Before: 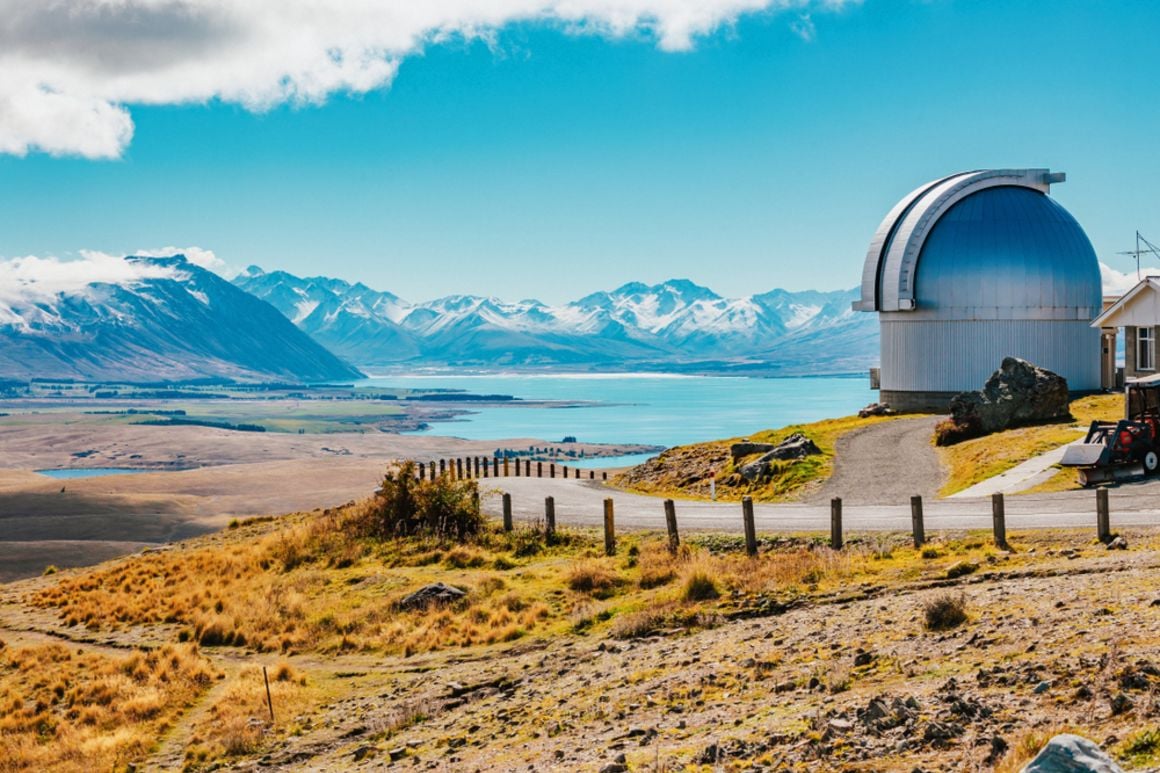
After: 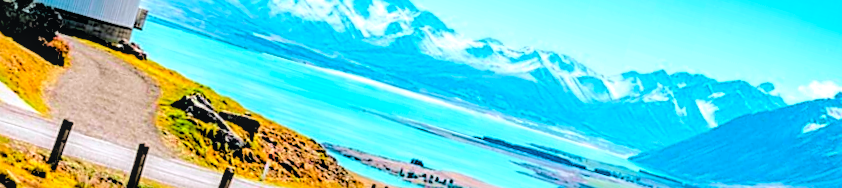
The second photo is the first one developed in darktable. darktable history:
white balance: red 0.974, blue 1.044
tone curve: curves: ch0 [(0, 0) (0.051, 0.047) (0.102, 0.099) (0.228, 0.275) (0.432, 0.535) (0.695, 0.778) (0.908, 0.946) (1, 1)]; ch1 [(0, 0) (0.339, 0.298) (0.402, 0.363) (0.453, 0.421) (0.483, 0.469) (0.494, 0.493) (0.504, 0.501) (0.527, 0.538) (0.563, 0.595) (0.597, 0.632) (1, 1)]; ch2 [(0, 0) (0.48, 0.48) (0.504, 0.5) (0.539, 0.554) (0.59, 0.63) (0.642, 0.684) (0.824, 0.815) (1, 1)], color space Lab, independent channels, preserve colors none
exposure: exposure 0.236 EV, compensate highlight preservation false
sharpen: on, module defaults
rgb levels: levels [[0.034, 0.472, 0.904], [0, 0.5, 1], [0, 0.5, 1]]
color balance rgb: perceptual saturation grading › global saturation 25%, perceptual brilliance grading › mid-tones 10%, perceptual brilliance grading › shadows 15%, global vibrance 20%
crop and rotate: angle 16.12°, top 30.835%, bottom 35.653%
local contrast: on, module defaults
